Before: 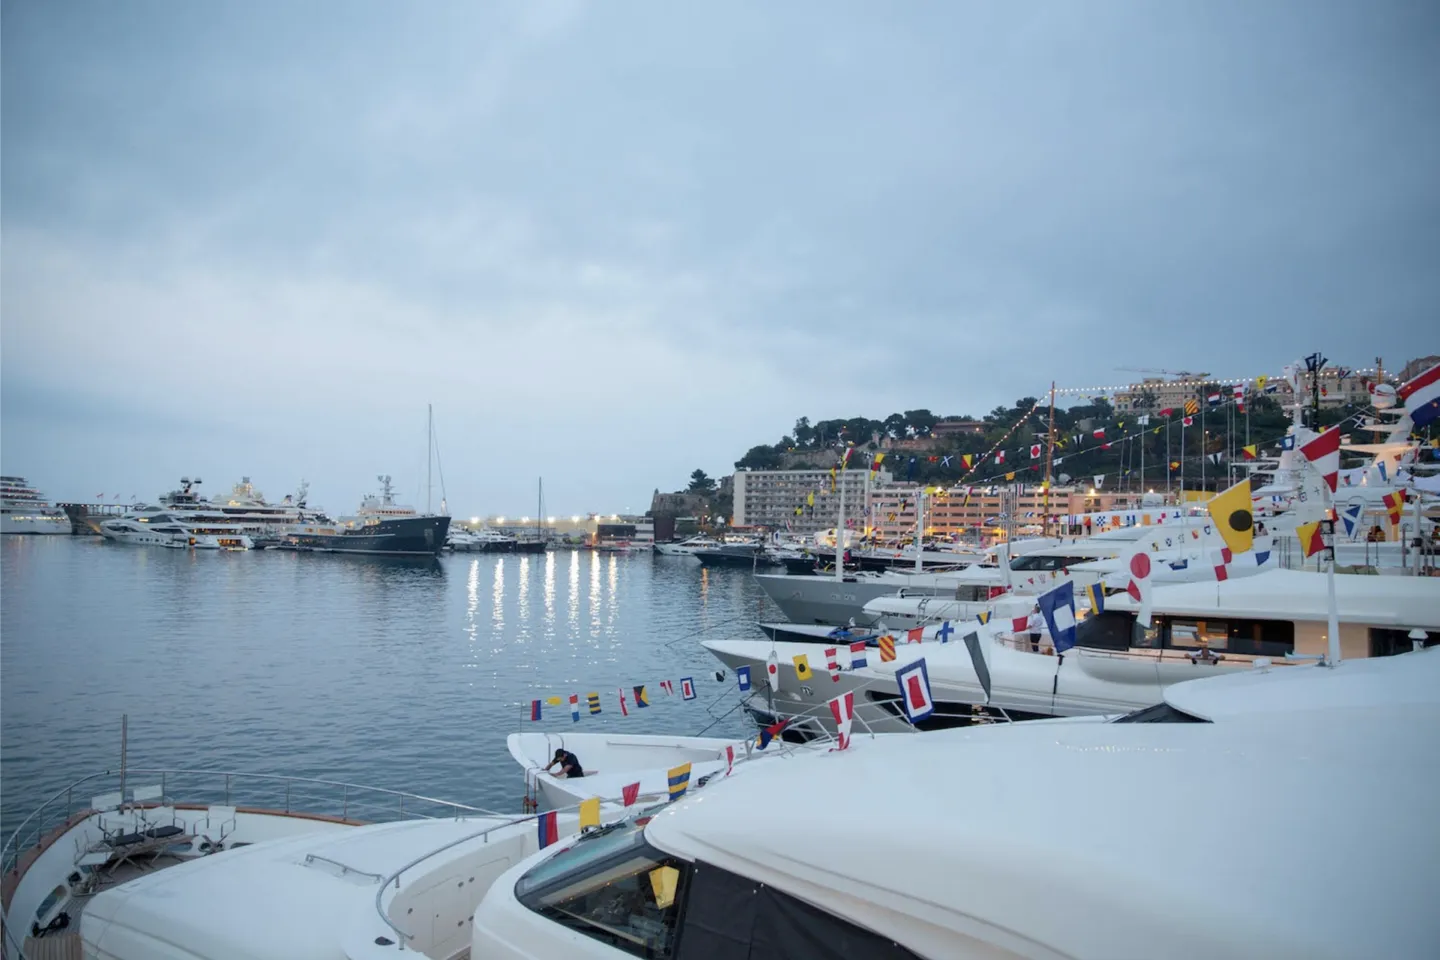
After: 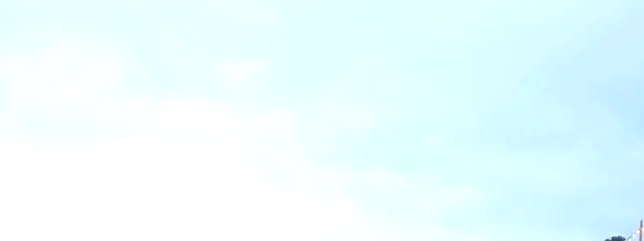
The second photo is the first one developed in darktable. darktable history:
exposure: black level correction -0.001, exposure 0.9 EV, compensate exposure bias true, compensate highlight preservation false
sharpen: on, module defaults
crop: left 28.64%, top 16.832%, right 26.637%, bottom 58.055%
